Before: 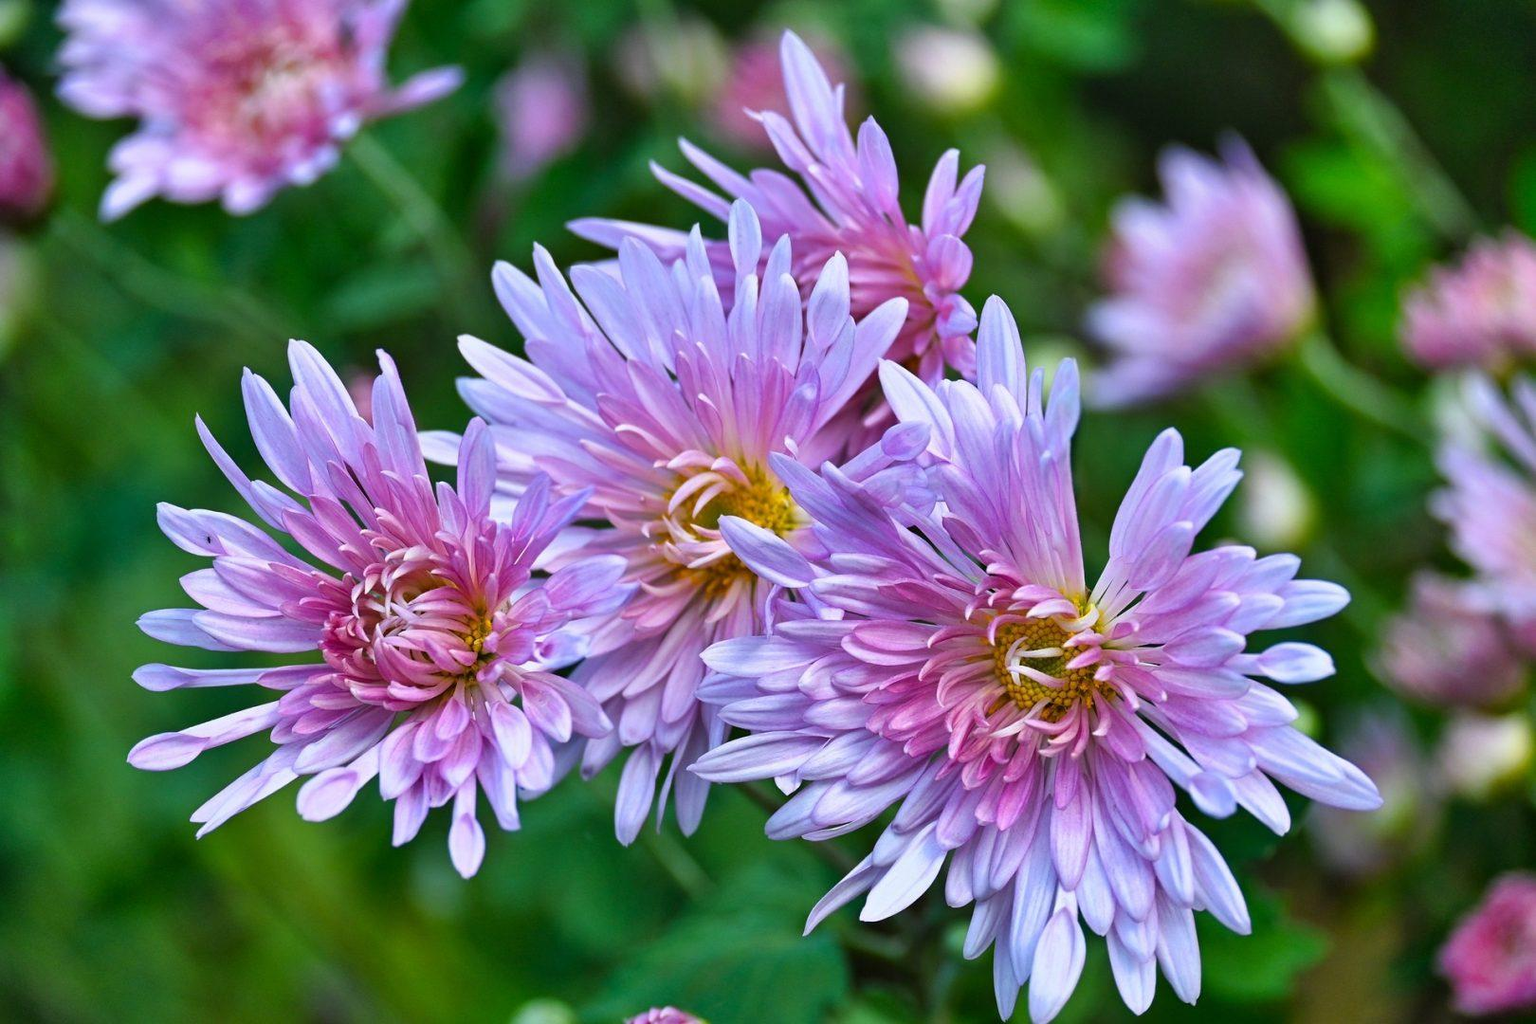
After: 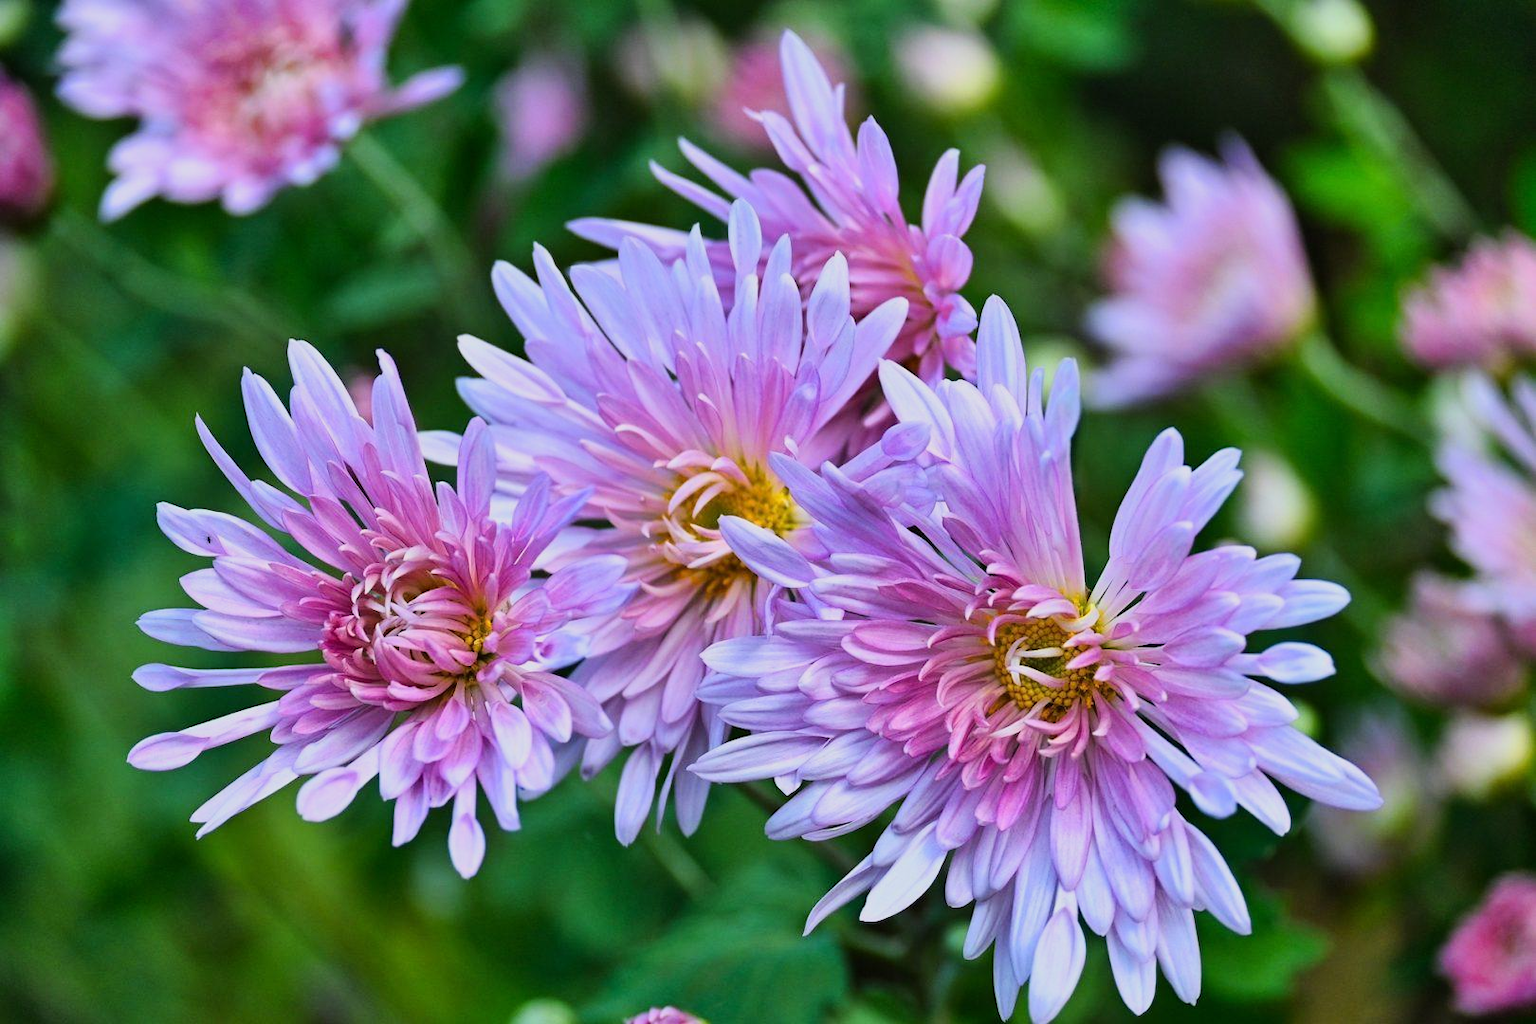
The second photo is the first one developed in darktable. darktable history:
tone curve: curves: ch0 [(0, 0) (0.091, 0.066) (0.184, 0.16) (0.491, 0.519) (0.748, 0.765) (1, 0.919)]; ch1 [(0, 0) (0.179, 0.173) (0.322, 0.32) (0.424, 0.424) (0.502, 0.504) (0.56, 0.575) (0.631, 0.675) (0.777, 0.806) (1, 1)]; ch2 [(0, 0) (0.434, 0.447) (0.485, 0.495) (0.524, 0.563) (0.676, 0.691) (1, 1)]
